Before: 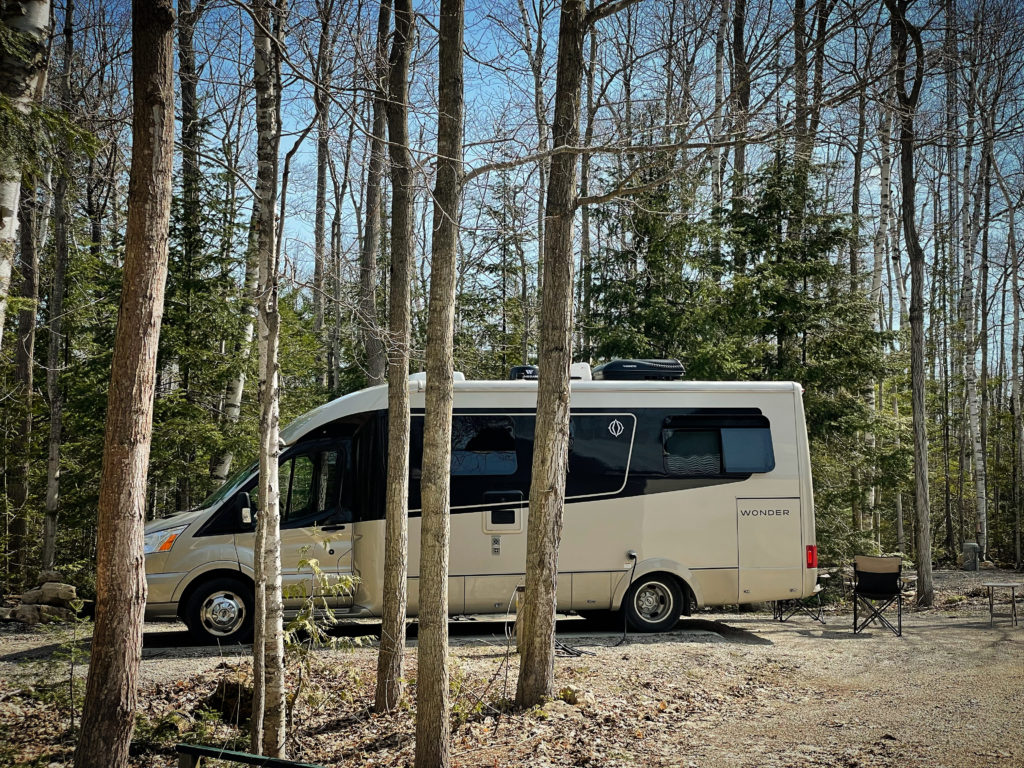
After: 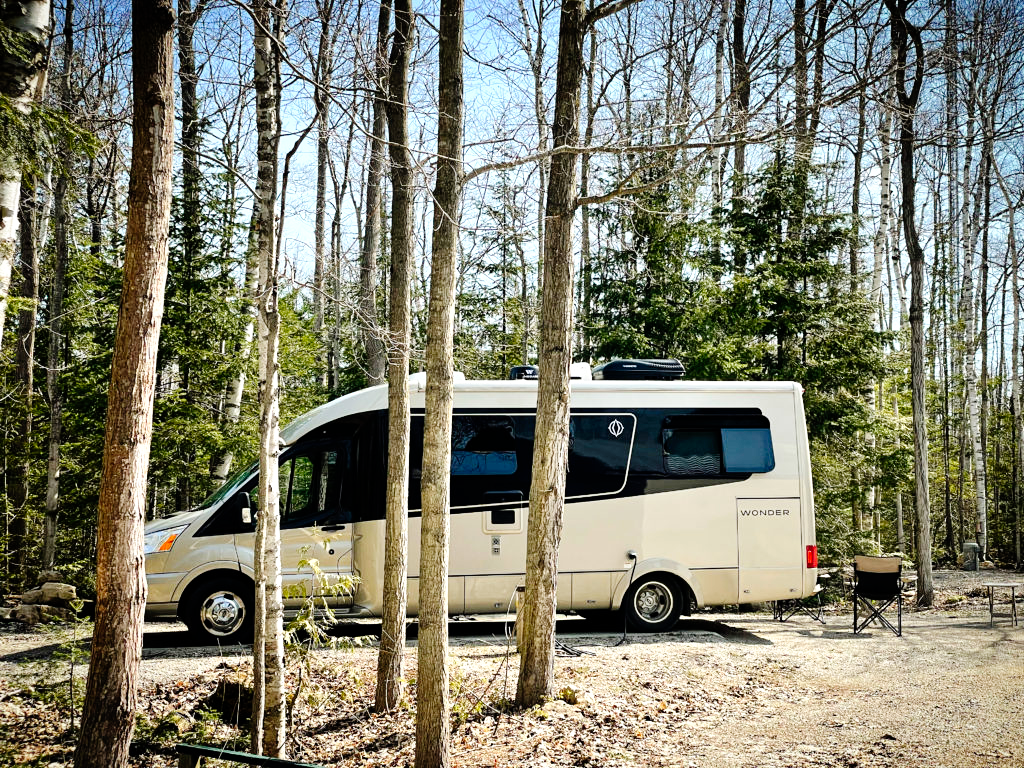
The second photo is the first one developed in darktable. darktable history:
exposure: black level correction 0, exposure 0.7 EV, compensate exposure bias true, compensate highlight preservation false
tone curve: curves: ch0 [(0, 0) (0.003, 0) (0.011, 0.002) (0.025, 0.004) (0.044, 0.007) (0.069, 0.015) (0.1, 0.025) (0.136, 0.04) (0.177, 0.09) (0.224, 0.152) (0.277, 0.239) (0.335, 0.335) (0.399, 0.43) (0.468, 0.524) (0.543, 0.621) (0.623, 0.712) (0.709, 0.792) (0.801, 0.871) (0.898, 0.951) (1, 1)], preserve colors none
